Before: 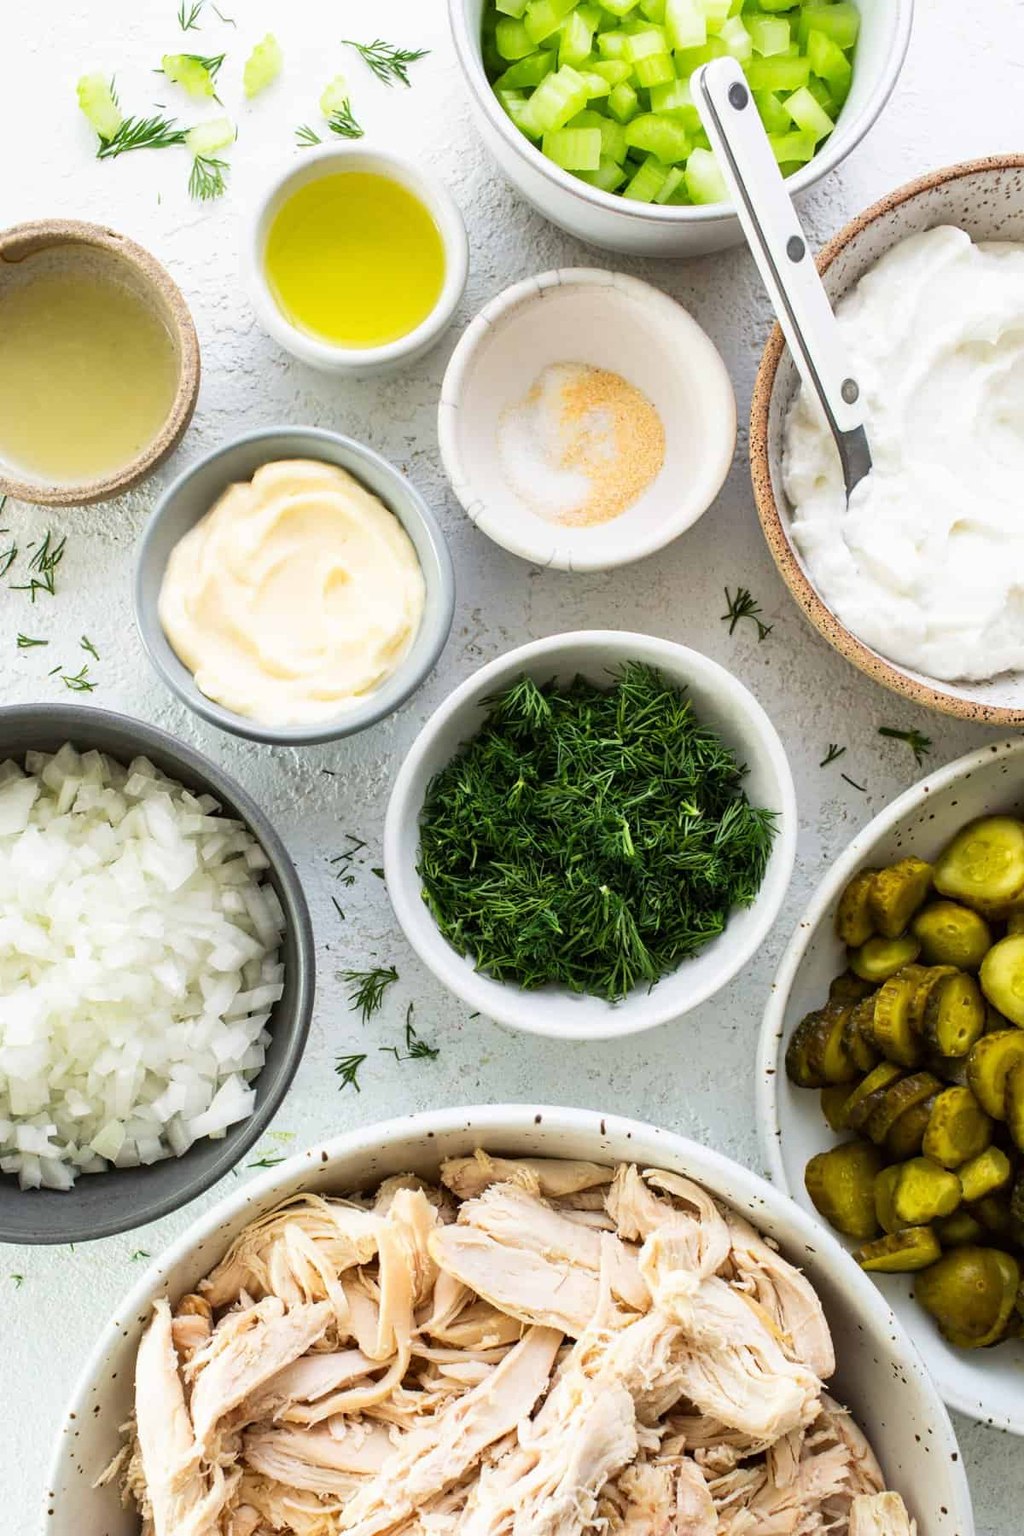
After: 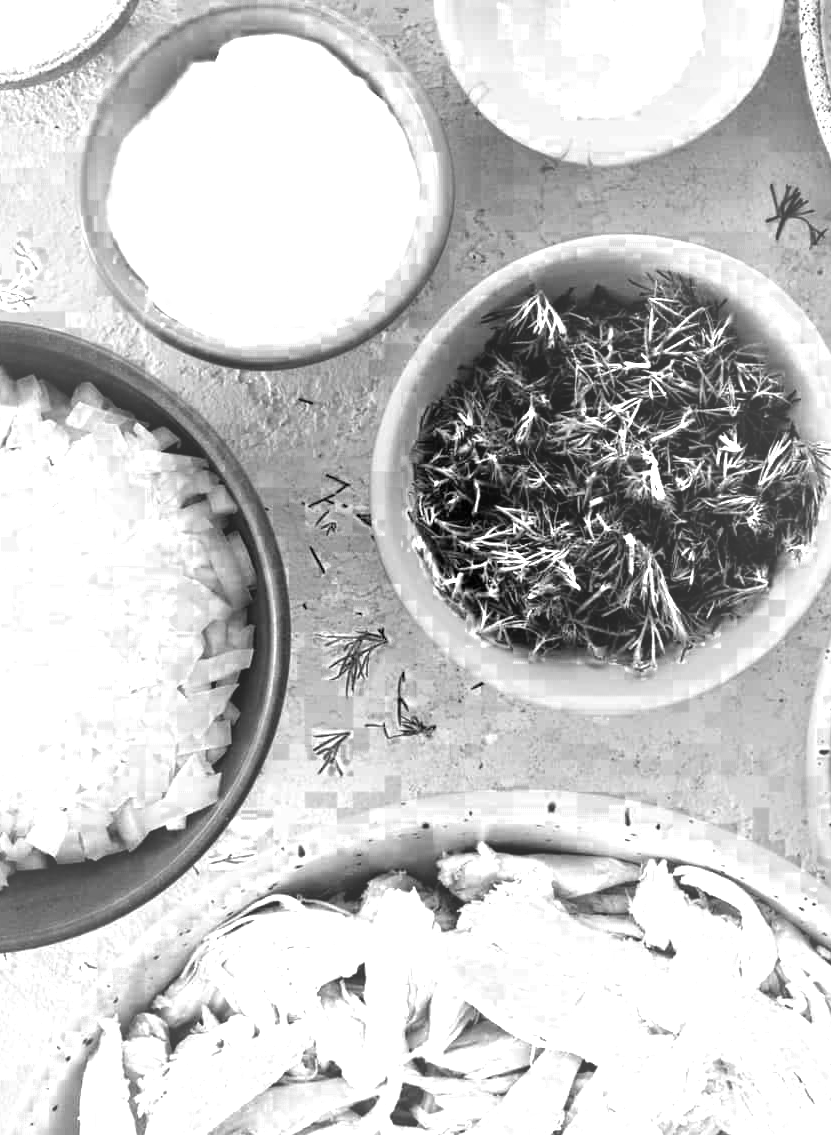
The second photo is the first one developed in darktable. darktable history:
haze removal: compatibility mode true, adaptive false
tone equalizer: edges refinement/feathering 500, mask exposure compensation -1.57 EV, preserve details no
vignetting: fall-off start 16.25%, fall-off radius 99.17%, brightness 0.058, saturation 0.001, width/height ratio 0.724, unbound false
color zones: curves: ch0 [(0, 0.554) (0.146, 0.662) (0.293, 0.86) (0.503, 0.774) (0.637, 0.106) (0.74, 0.072) (0.866, 0.488) (0.998, 0.569)]; ch1 [(0, 0) (0.143, 0) (0.286, 0) (0.429, 0) (0.571, 0) (0.714, 0) (0.857, 0)]
contrast brightness saturation: brightness -0.027, saturation 0.367
crop: left 6.601%, top 28.003%, right 24.081%, bottom 8.917%
